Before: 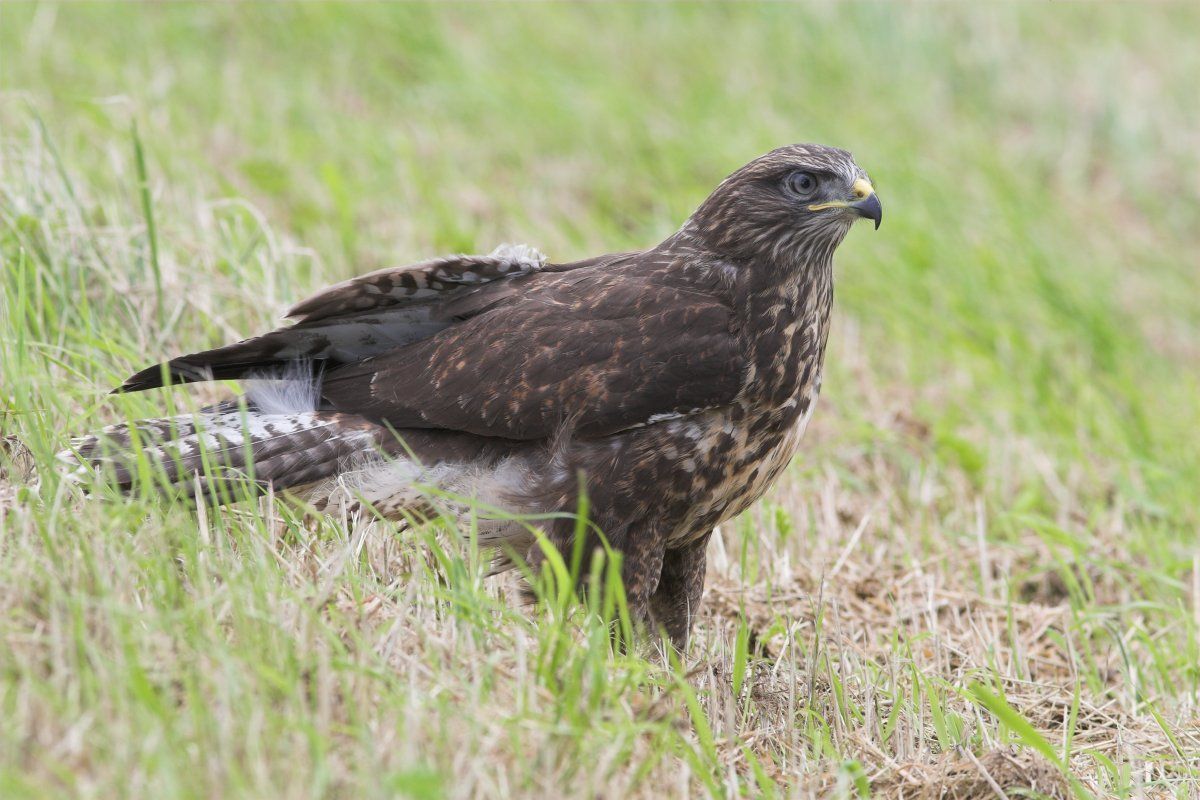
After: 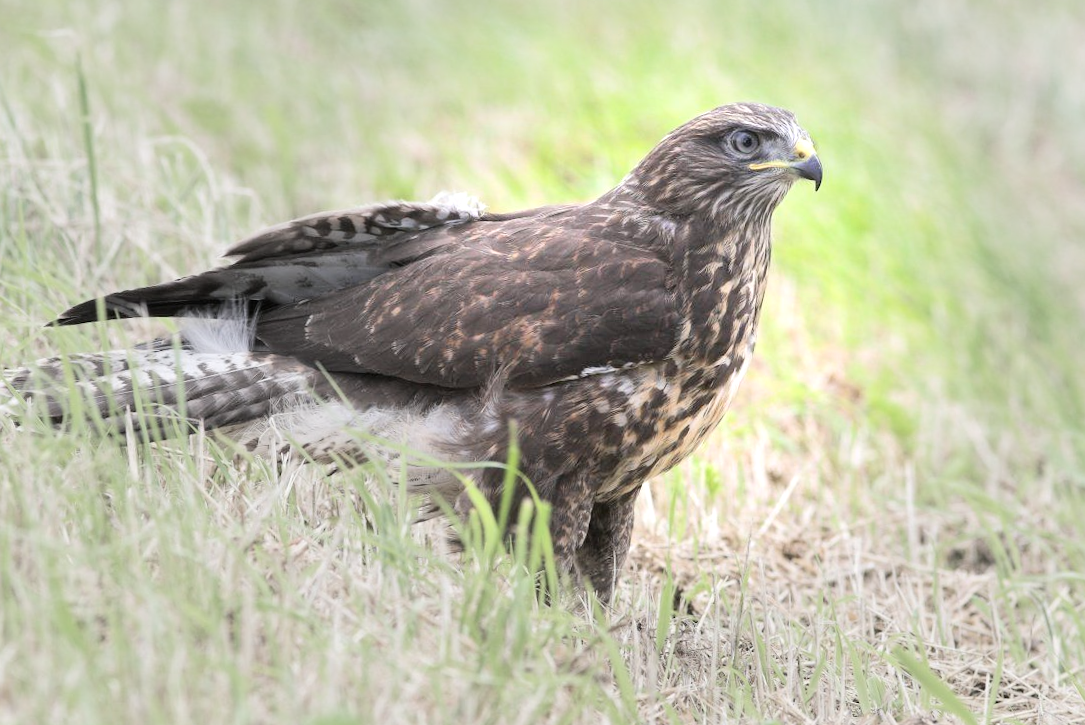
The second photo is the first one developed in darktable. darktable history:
exposure: exposure 0.72 EV, compensate highlight preservation false
tone equalizer: edges refinement/feathering 500, mask exposure compensation -1.57 EV, preserve details no
crop and rotate: angle -2.12°, left 3.083%, top 3.741%, right 1.507%, bottom 0.551%
tone curve: curves: ch0 [(0, 0) (0.004, 0.001) (0.133, 0.112) (0.325, 0.362) (0.832, 0.893) (1, 1)], color space Lab, independent channels, preserve colors none
vignetting: fall-off start 30.75%, fall-off radius 34.76%, brightness -0.295, center (0.218, -0.231)
